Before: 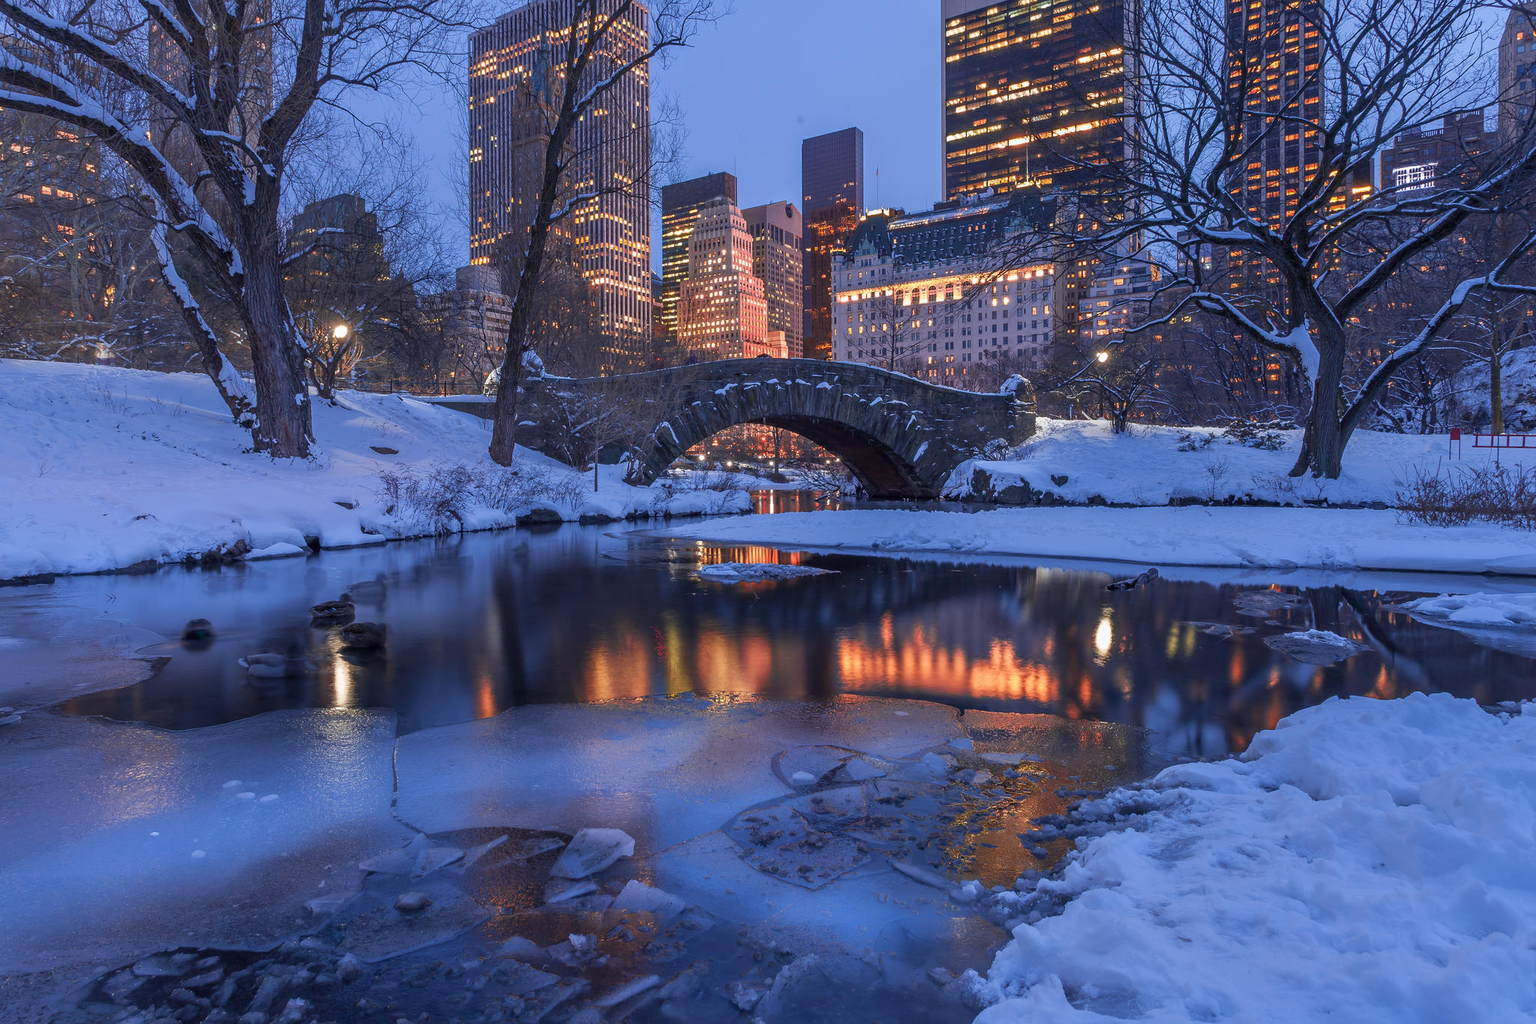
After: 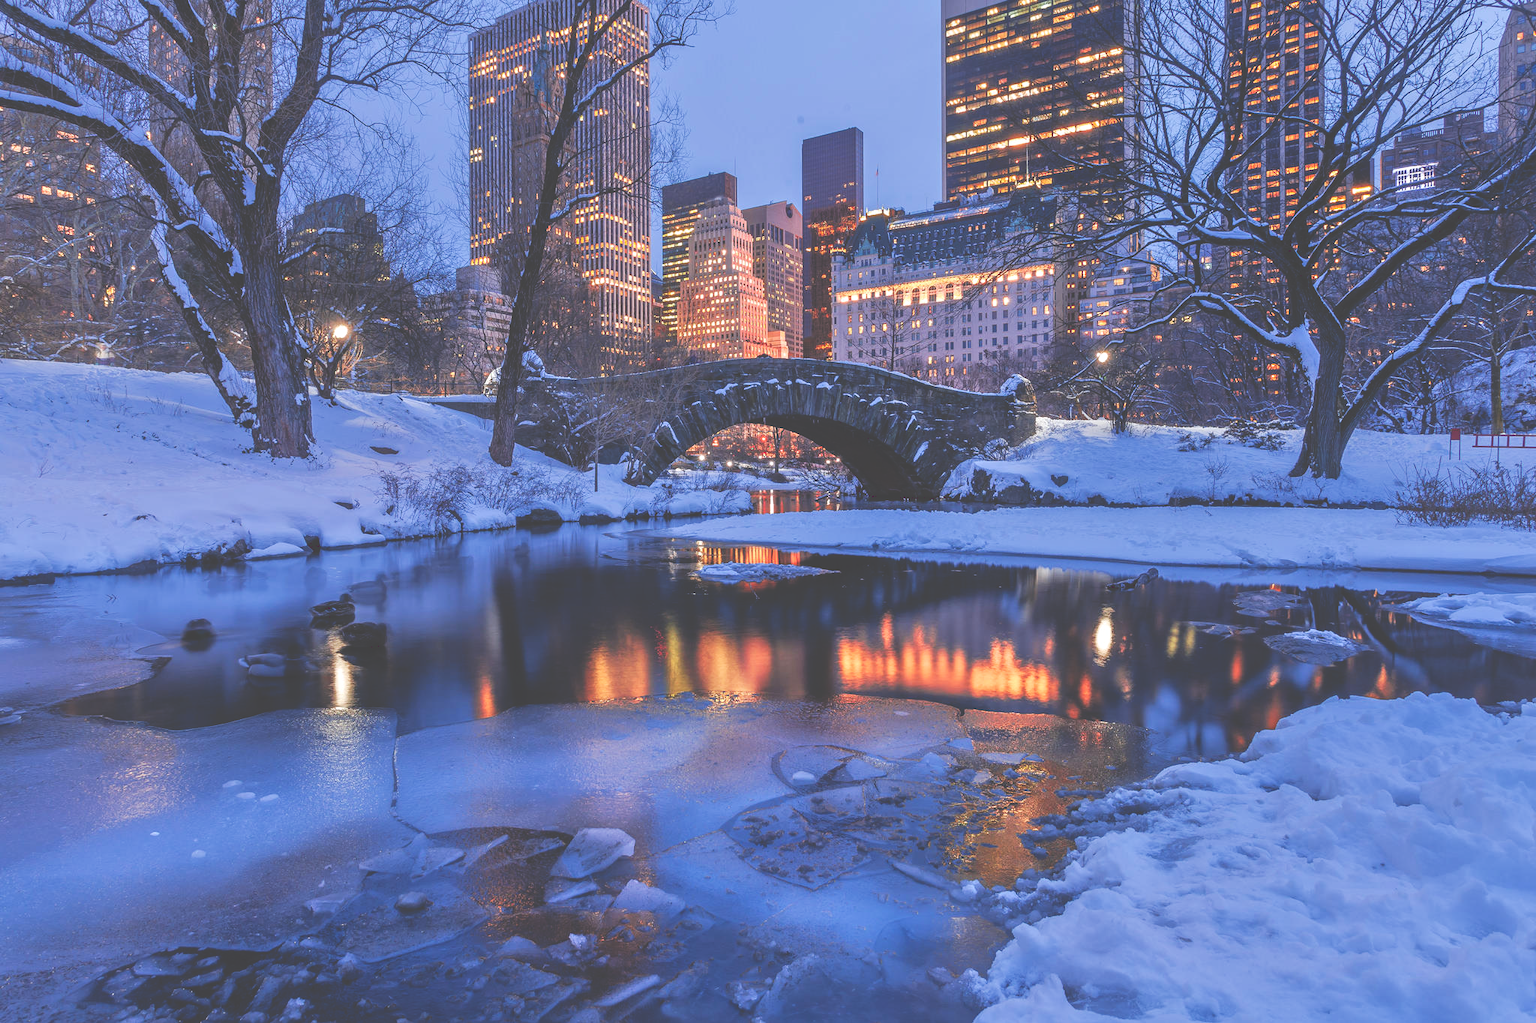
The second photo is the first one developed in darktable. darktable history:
tone equalizer: -8 EV 0.012 EV, -7 EV -0.003 EV, -6 EV 0.048 EV, -5 EV 0.031 EV, -4 EV 0.273 EV, -3 EV 0.678 EV, -2 EV 0.59 EV, -1 EV 0.175 EV, +0 EV 0.031 EV
tone curve: curves: ch0 [(0, 0) (0.003, 0.273) (0.011, 0.276) (0.025, 0.276) (0.044, 0.28) (0.069, 0.283) (0.1, 0.288) (0.136, 0.293) (0.177, 0.302) (0.224, 0.321) (0.277, 0.349) (0.335, 0.393) (0.399, 0.448) (0.468, 0.51) (0.543, 0.589) (0.623, 0.677) (0.709, 0.761) (0.801, 0.839) (0.898, 0.909) (1, 1)], preserve colors none
